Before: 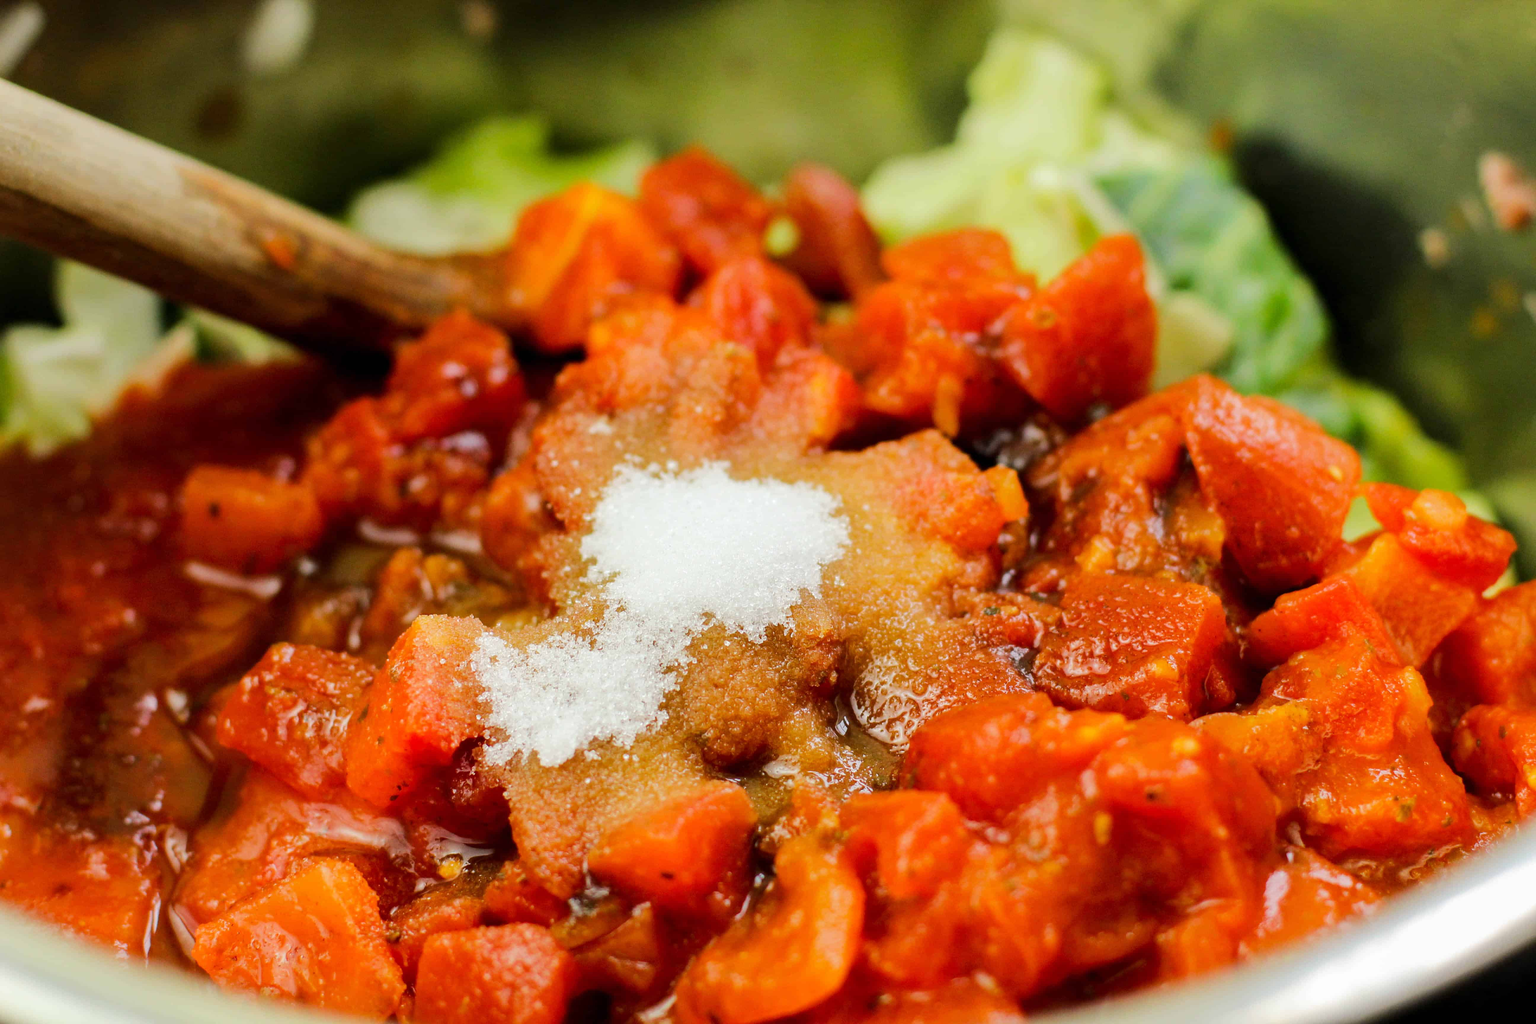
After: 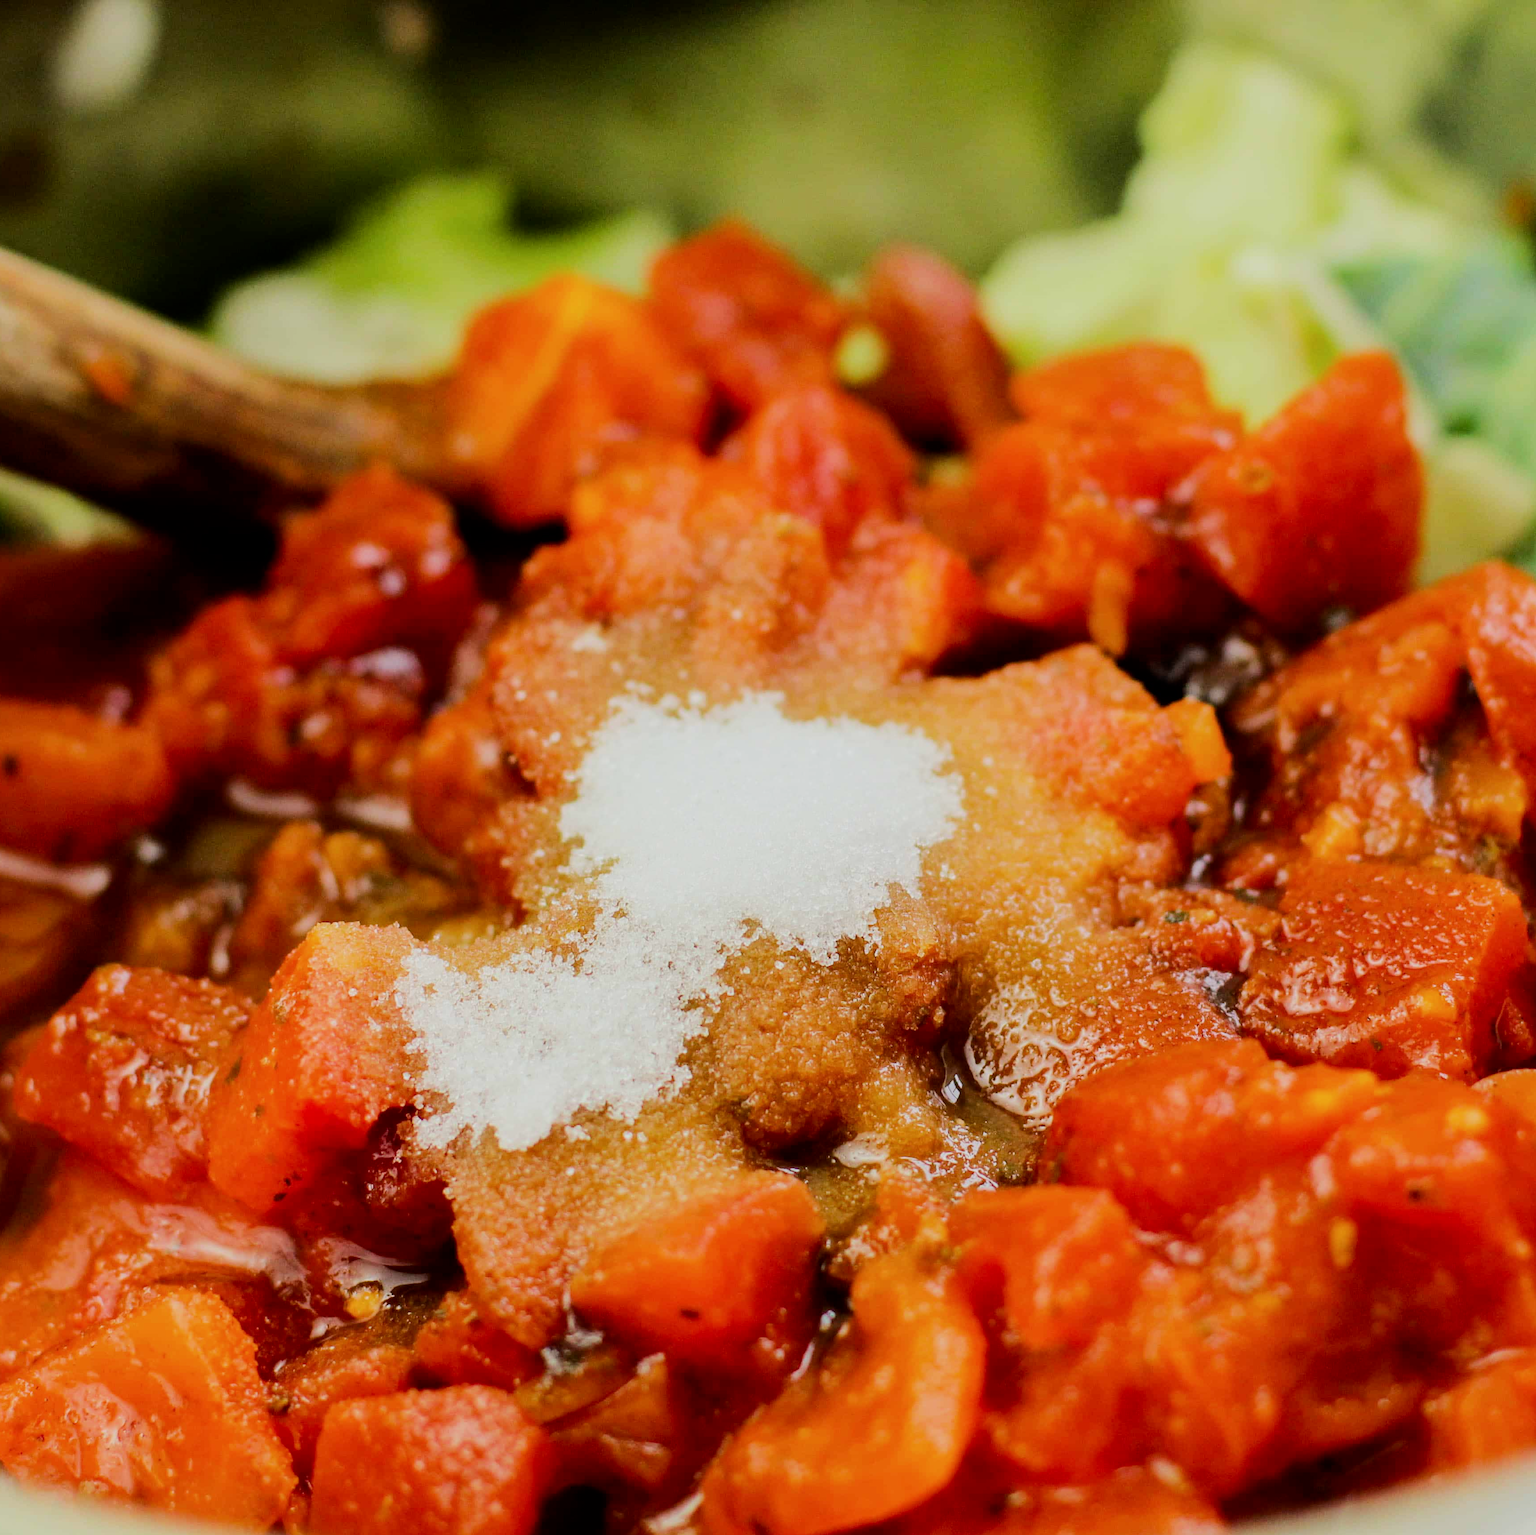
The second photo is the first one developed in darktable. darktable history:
crop and rotate: left 13.537%, right 19.796%
contrast brightness saturation: contrast 0.14
filmic rgb: black relative exposure -7.65 EV, white relative exposure 4.56 EV, hardness 3.61, color science v6 (2022)
